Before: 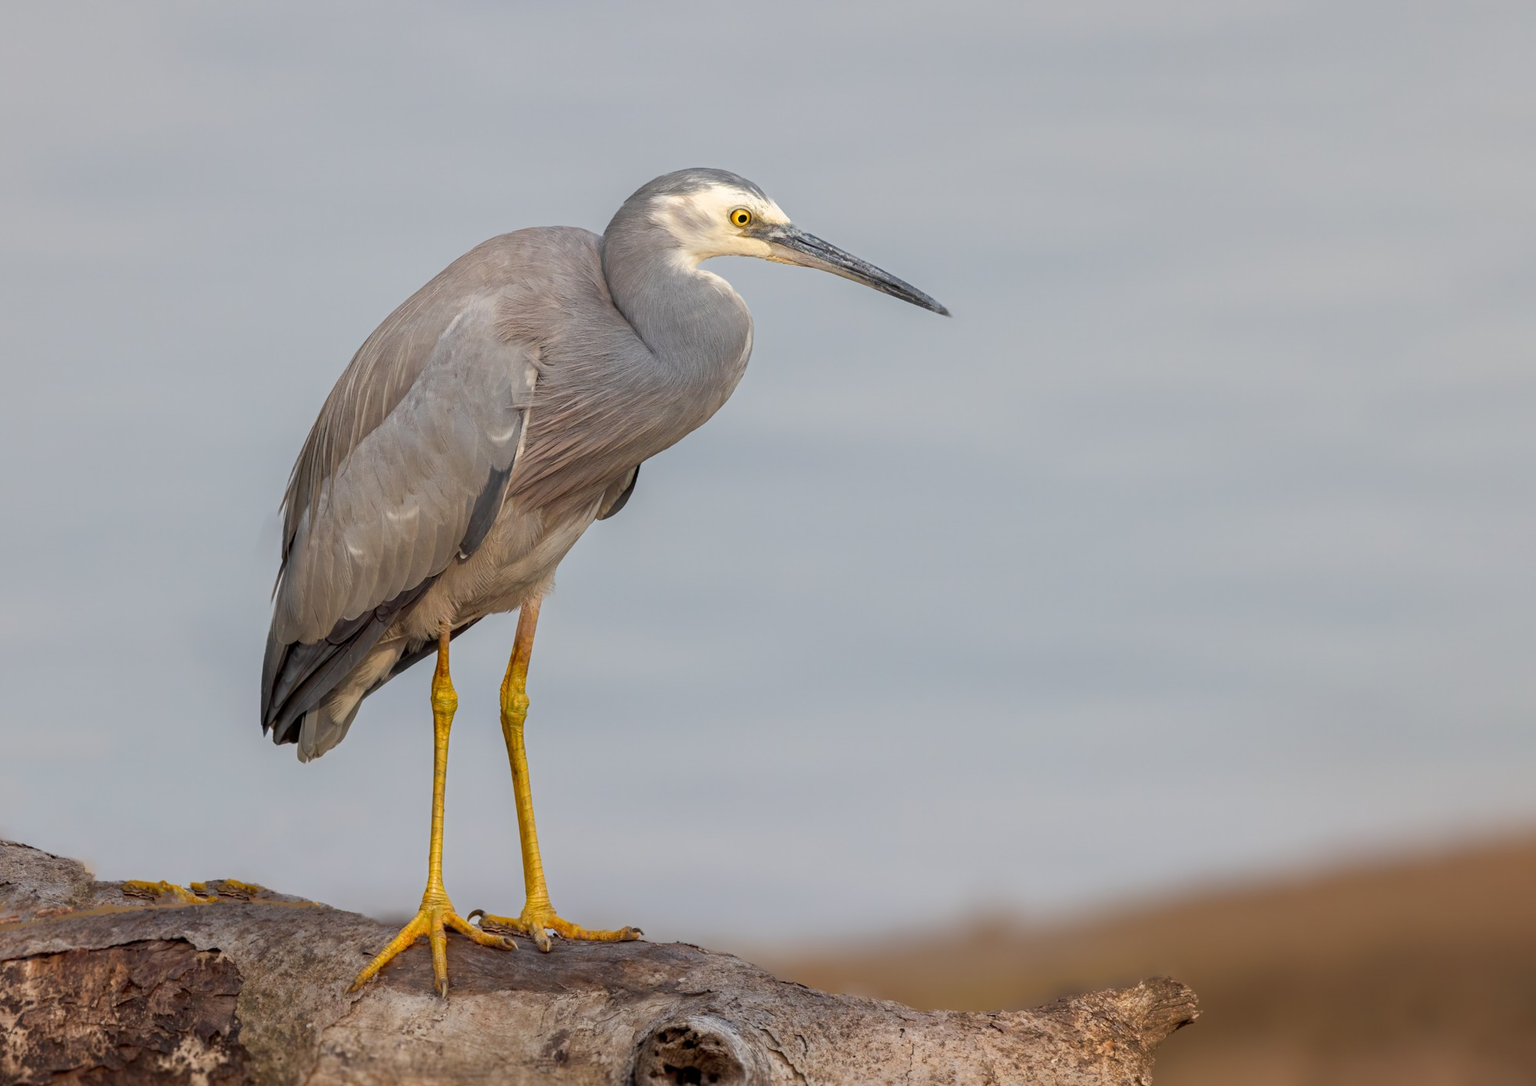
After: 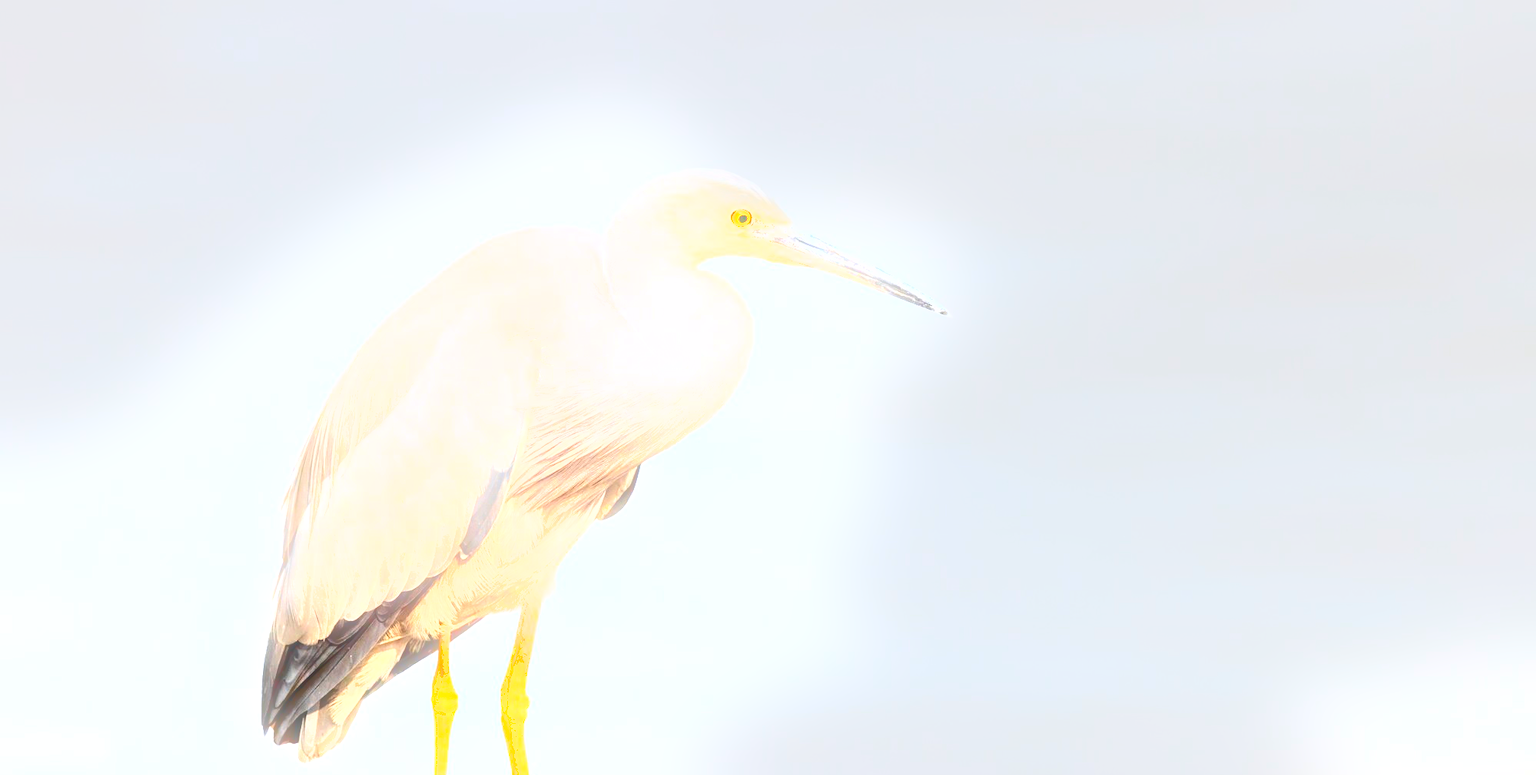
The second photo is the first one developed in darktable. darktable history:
exposure: exposure 3 EV, compensate highlight preservation false
crop: bottom 28.576%
bloom: size 9%, threshold 100%, strength 7%
shadows and highlights: shadows 20.91, highlights -35.45, soften with gaussian
